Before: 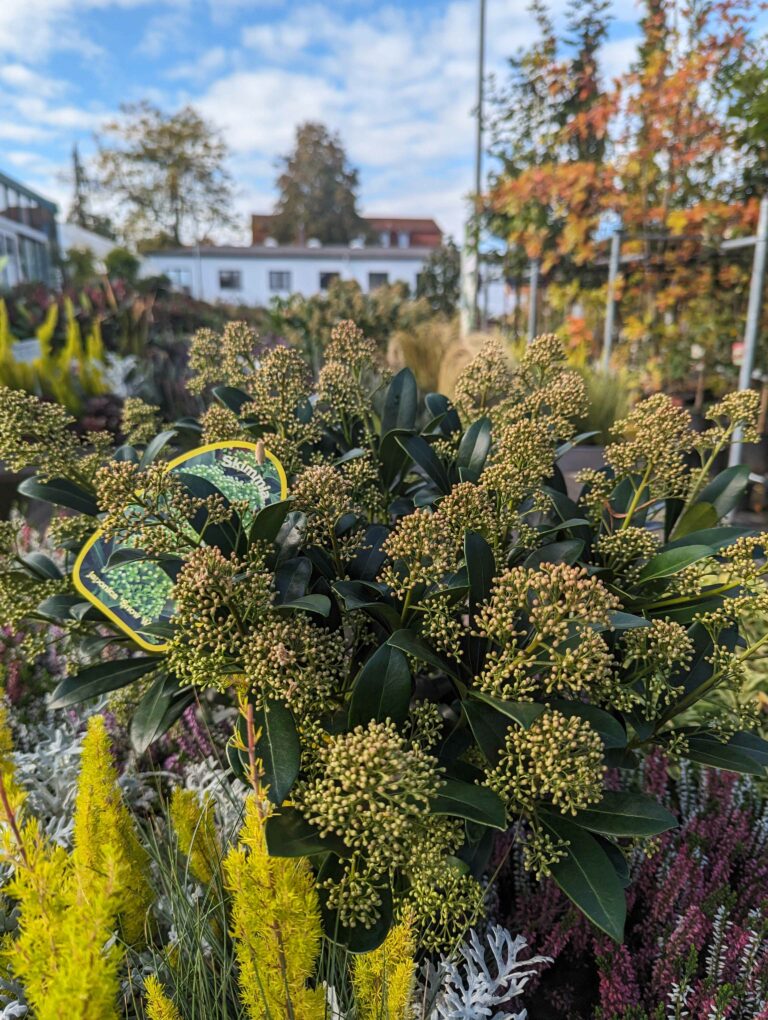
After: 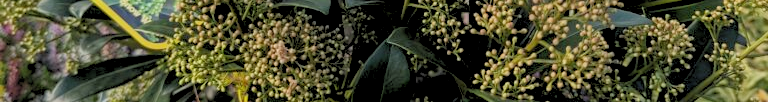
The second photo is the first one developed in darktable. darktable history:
rgb levels: preserve colors sum RGB, levels [[0.038, 0.433, 0.934], [0, 0.5, 1], [0, 0.5, 1]]
crop and rotate: top 59.084%, bottom 30.916%
